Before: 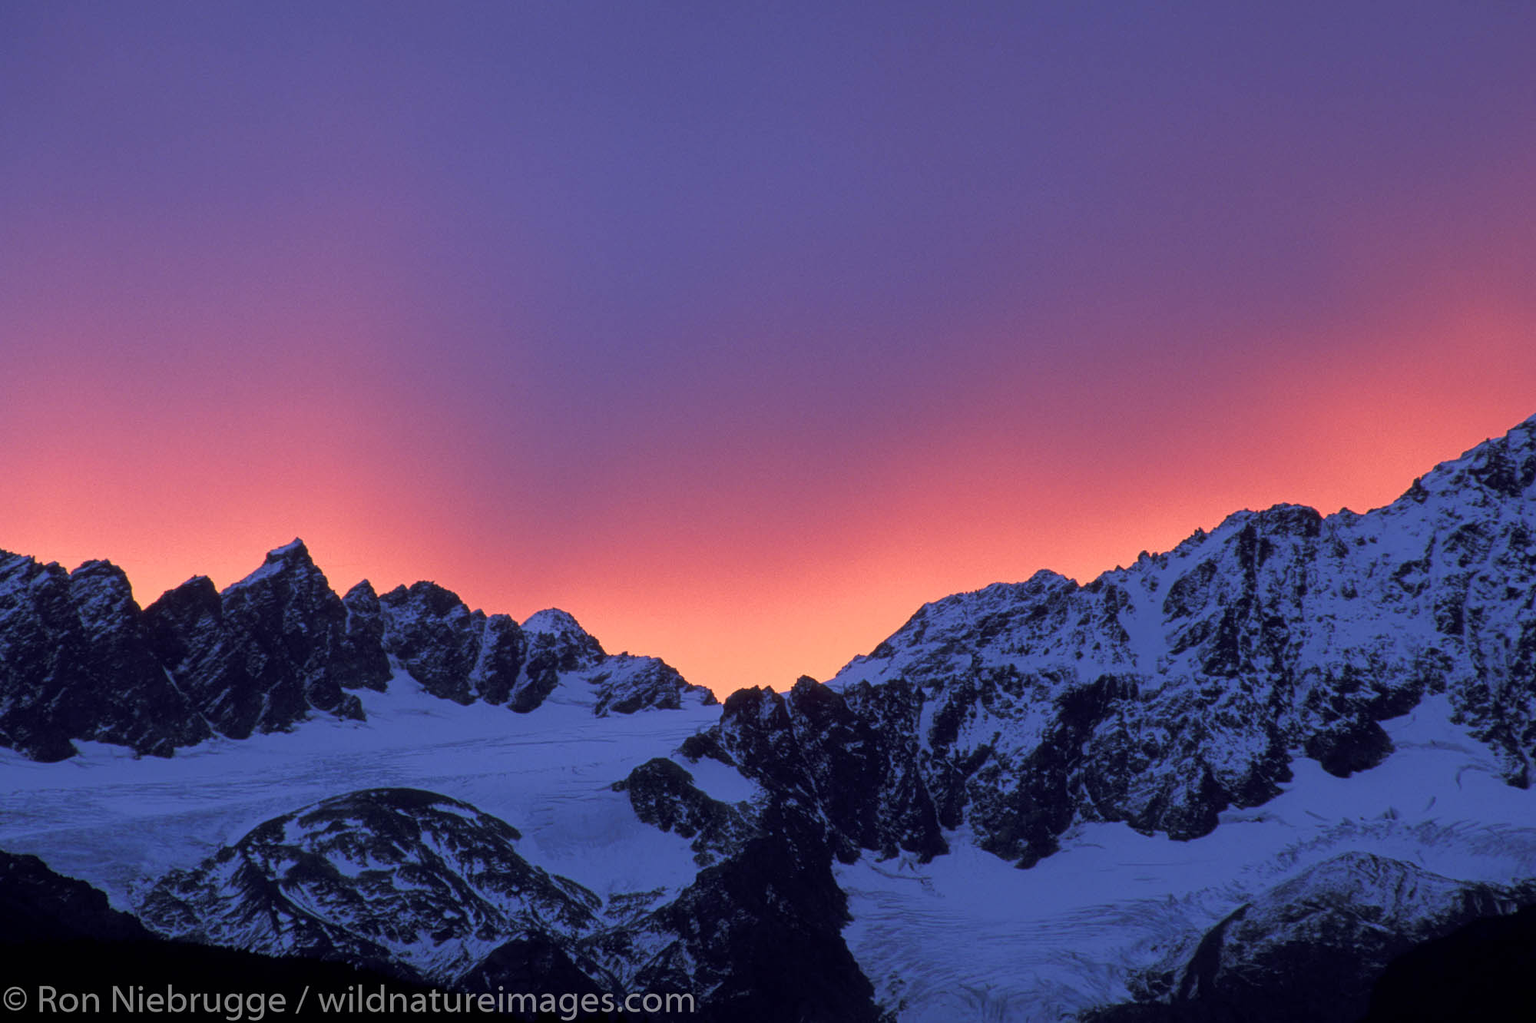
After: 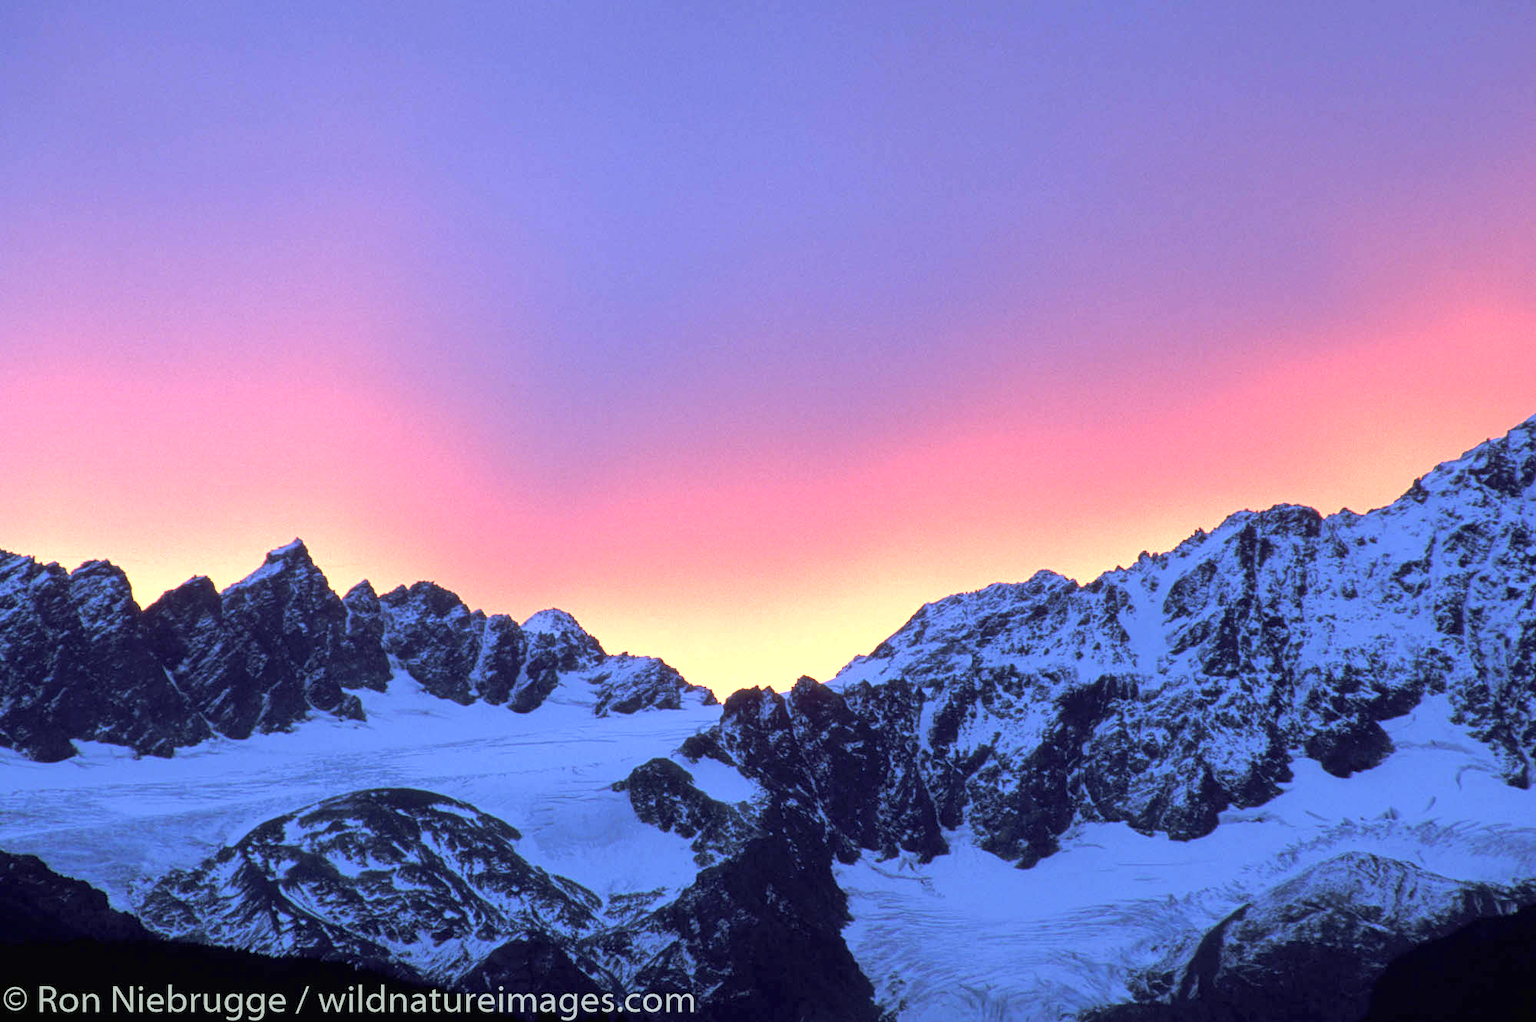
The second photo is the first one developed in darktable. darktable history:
exposure: black level correction 0, exposure 1.39 EV, compensate highlight preservation false
color correction: highlights a* -7.81, highlights b* 3.7
